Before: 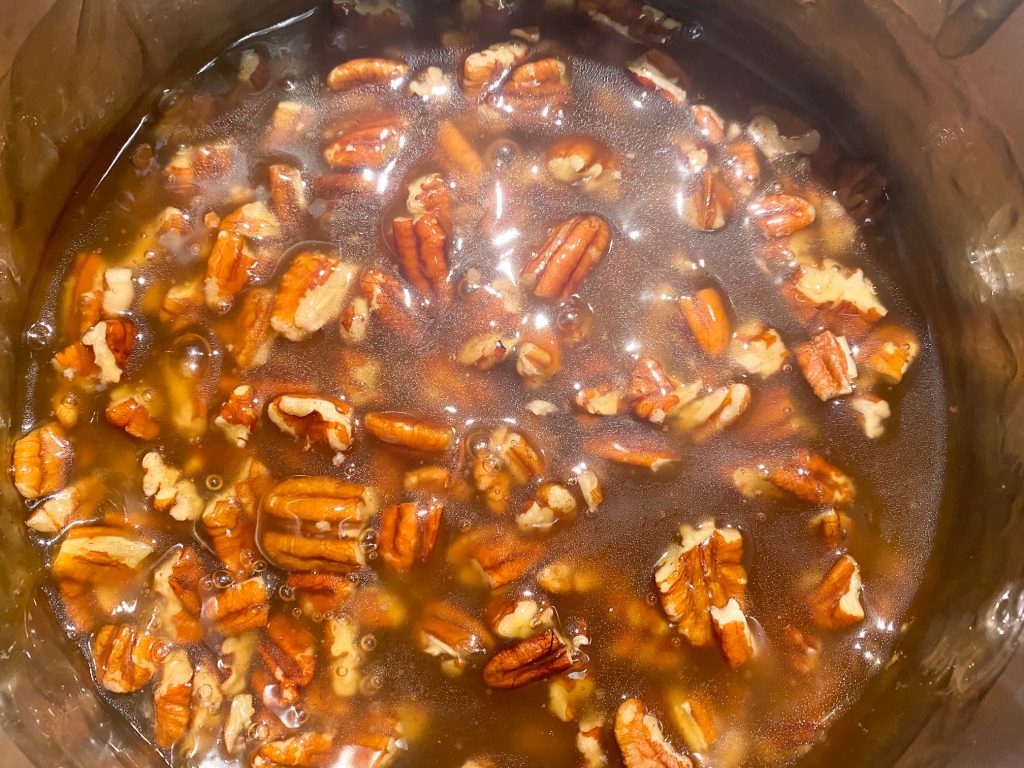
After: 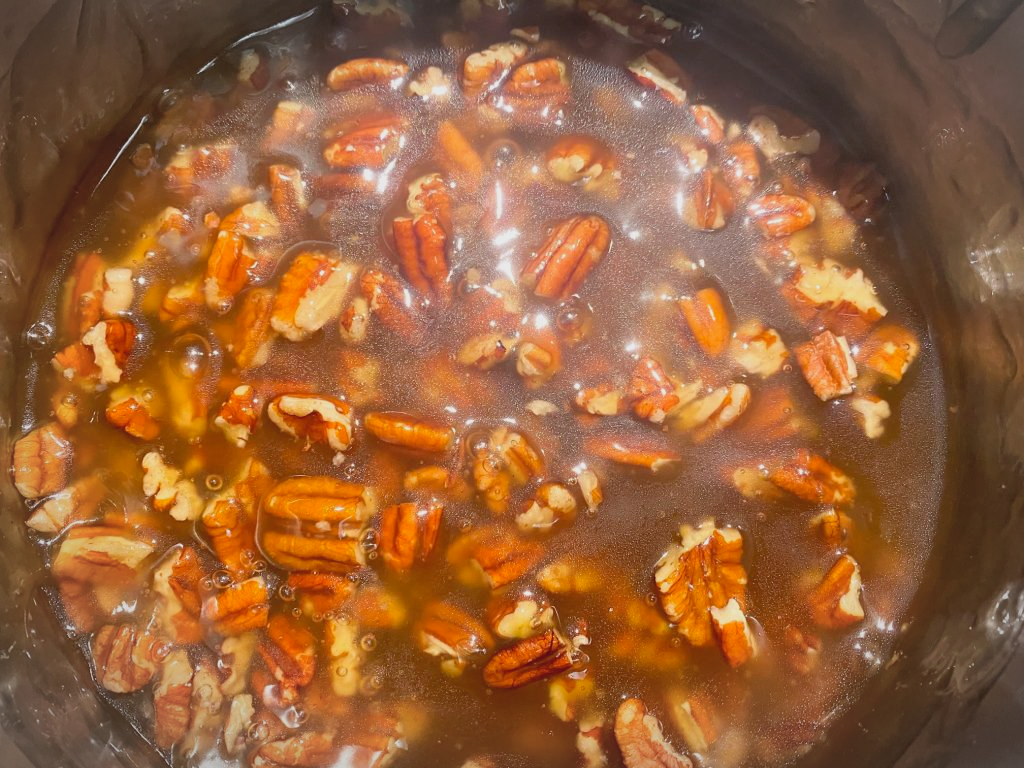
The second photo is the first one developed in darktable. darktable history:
exposure: black level correction 0.001, exposure -0.125 EV, compensate exposure bias true, compensate highlight preservation false
contrast brightness saturation: contrast -0.1, brightness 0.05, saturation 0.08
vignetting: automatic ratio true
